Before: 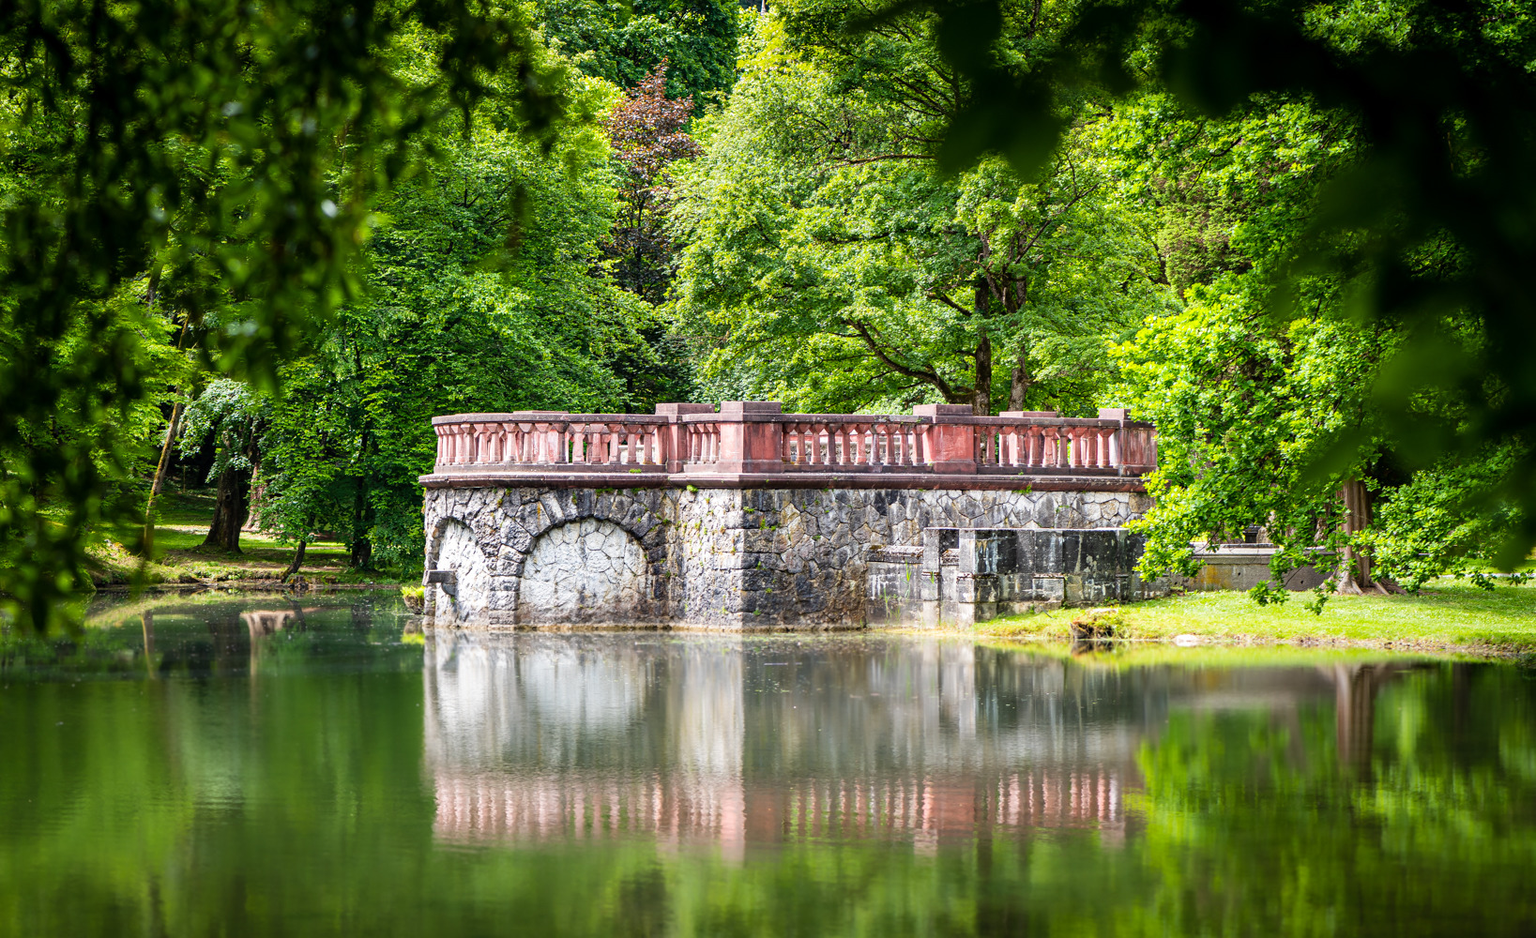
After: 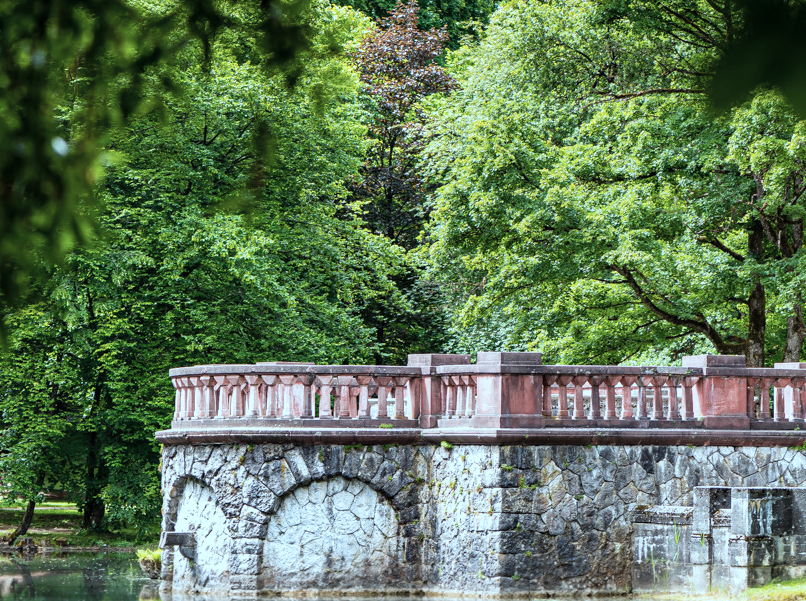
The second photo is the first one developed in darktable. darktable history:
crop: left 17.835%, top 7.675%, right 32.881%, bottom 32.213%
color balance: output saturation 110%
color correction: highlights a* -12.64, highlights b* -18.1, saturation 0.7
